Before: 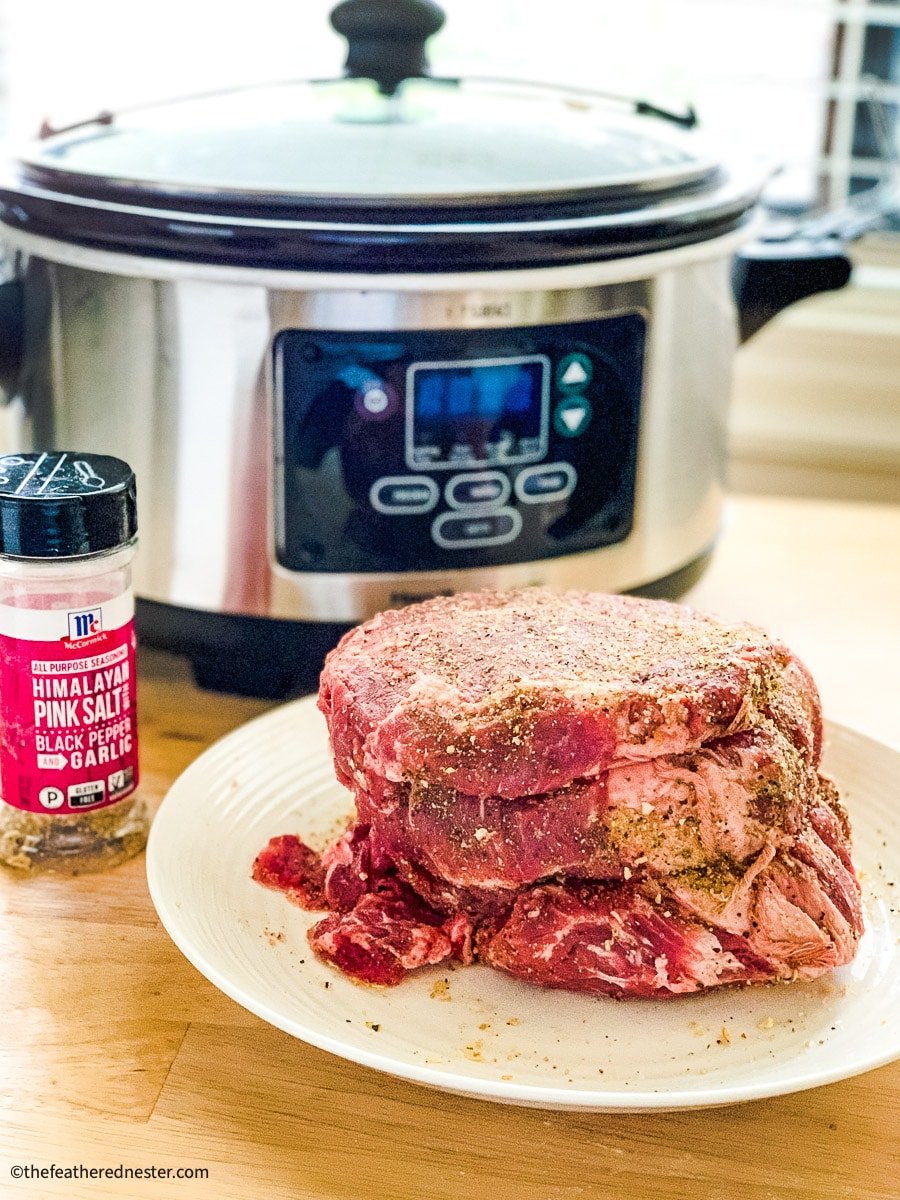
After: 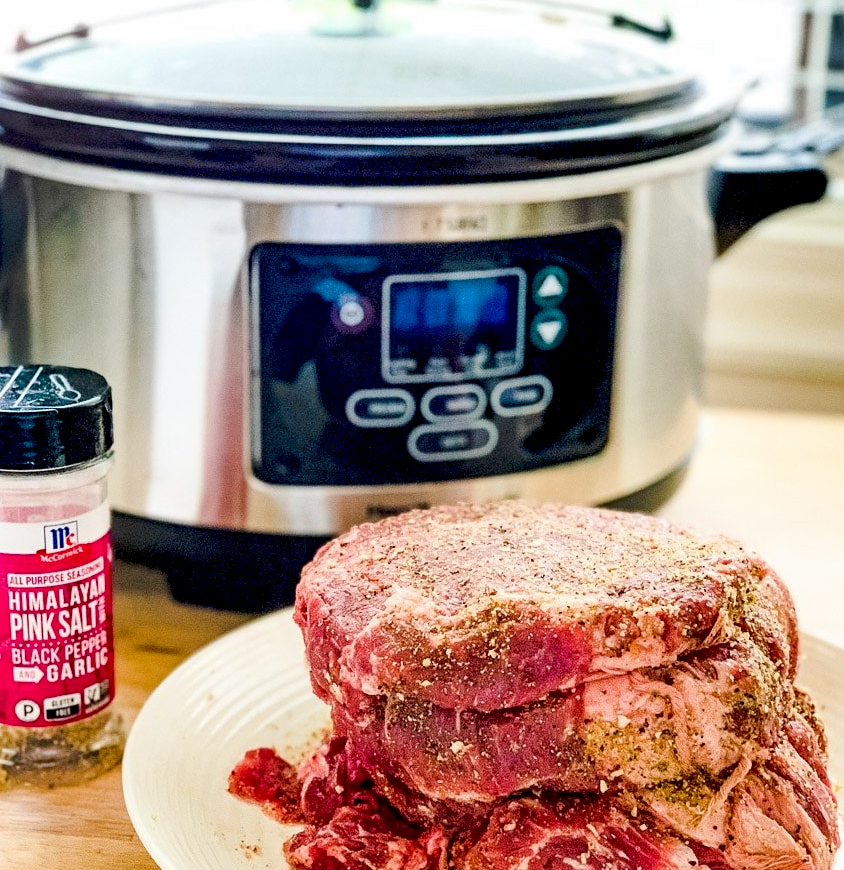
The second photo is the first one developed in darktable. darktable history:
crop: left 2.737%, top 7.287%, right 3.421%, bottom 20.179%
exposure: black level correction 0.016, exposure -0.009 EV, compensate highlight preservation false
